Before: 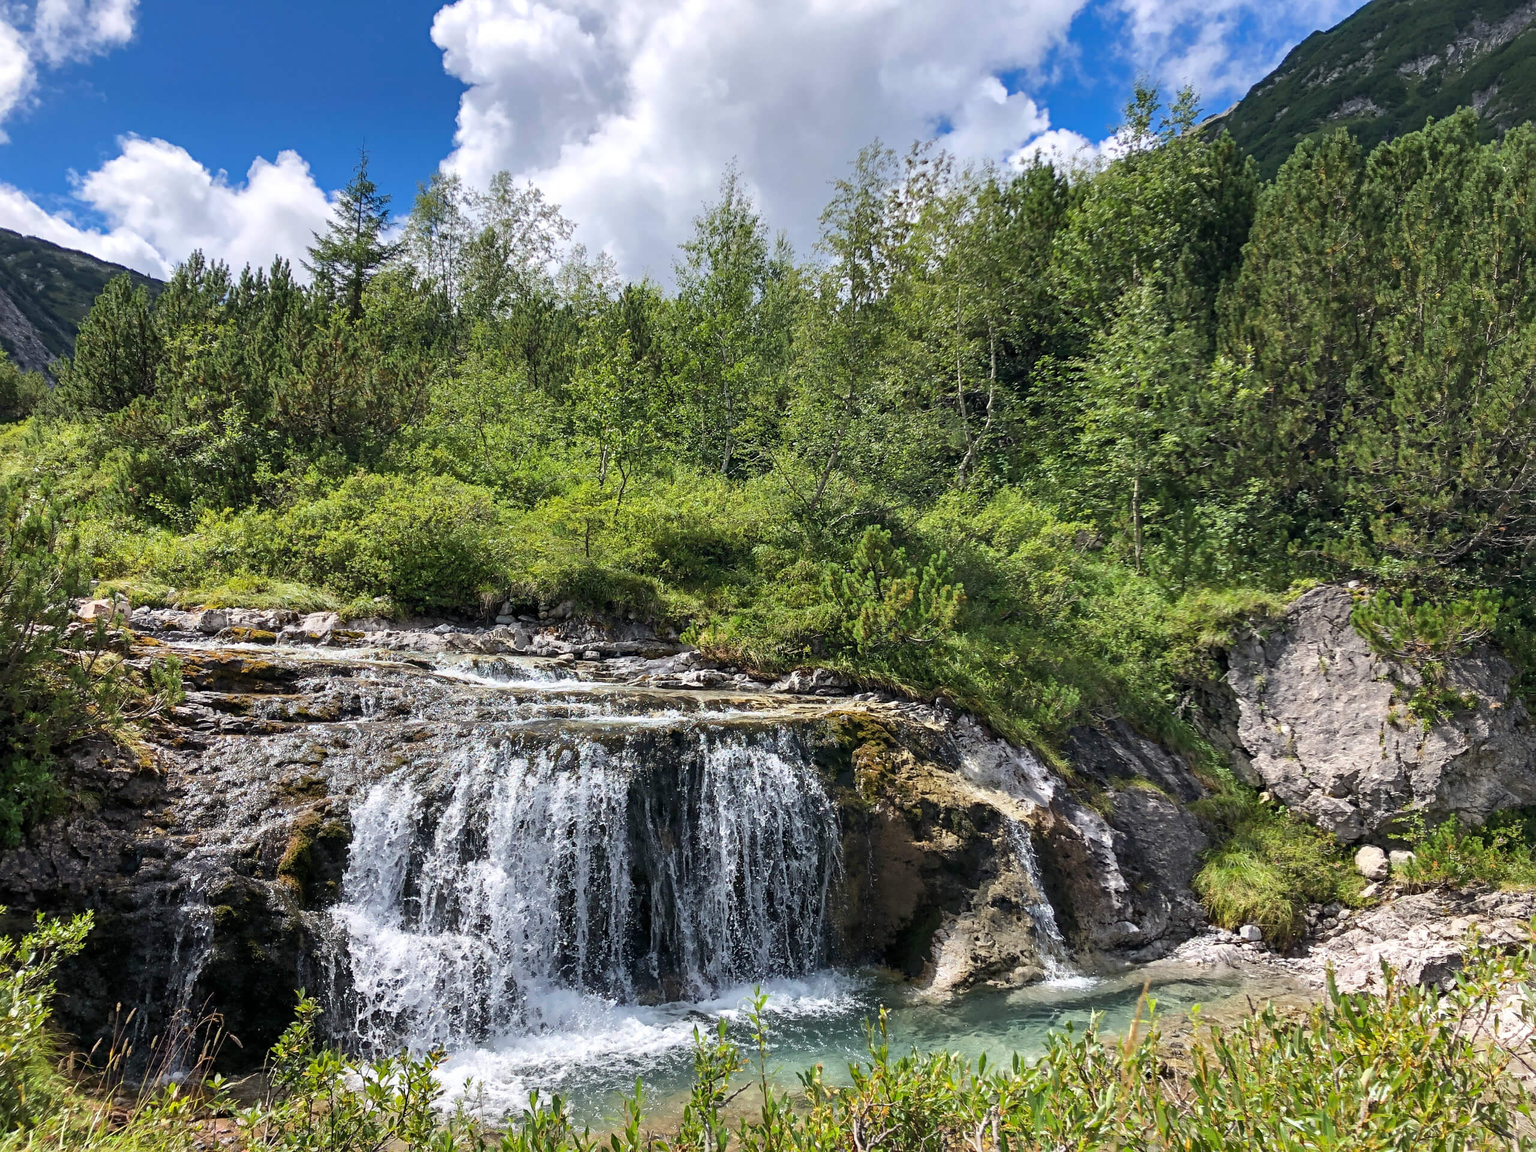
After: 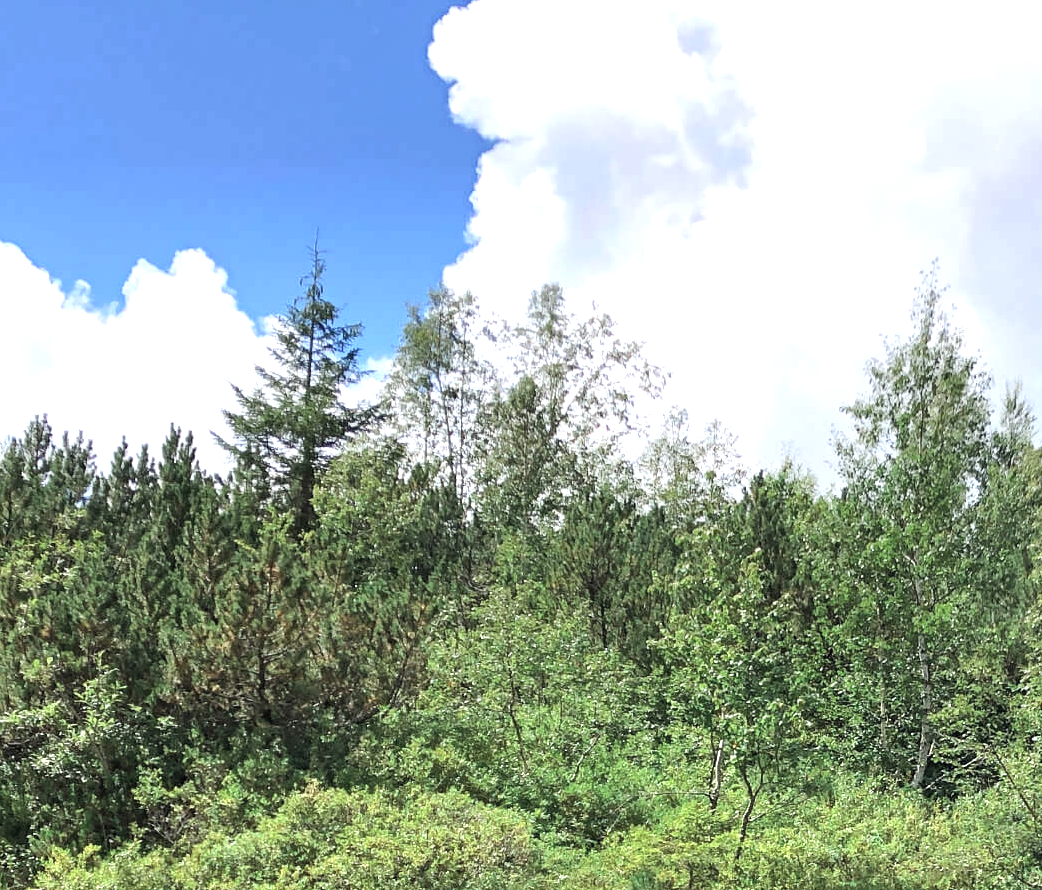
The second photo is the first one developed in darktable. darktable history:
exposure: black level correction 0, exposure 0.695 EV, compensate highlight preservation false
crop and rotate: left 11.3%, top 0.1%, right 47.965%, bottom 53.509%
color zones: curves: ch0 [(0, 0.5) (0.125, 0.4) (0.25, 0.5) (0.375, 0.4) (0.5, 0.4) (0.625, 0.6) (0.75, 0.6) (0.875, 0.5)]; ch1 [(0, 0.35) (0.125, 0.45) (0.25, 0.35) (0.375, 0.35) (0.5, 0.35) (0.625, 0.35) (0.75, 0.45) (0.875, 0.35)]; ch2 [(0, 0.6) (0.125, 0.5) (0.25, 0.5) (0.375, 0.6) (0.5, 0.6) (0.625, 0.5) (0.75, 0.5) (0.875, 0.5)]
